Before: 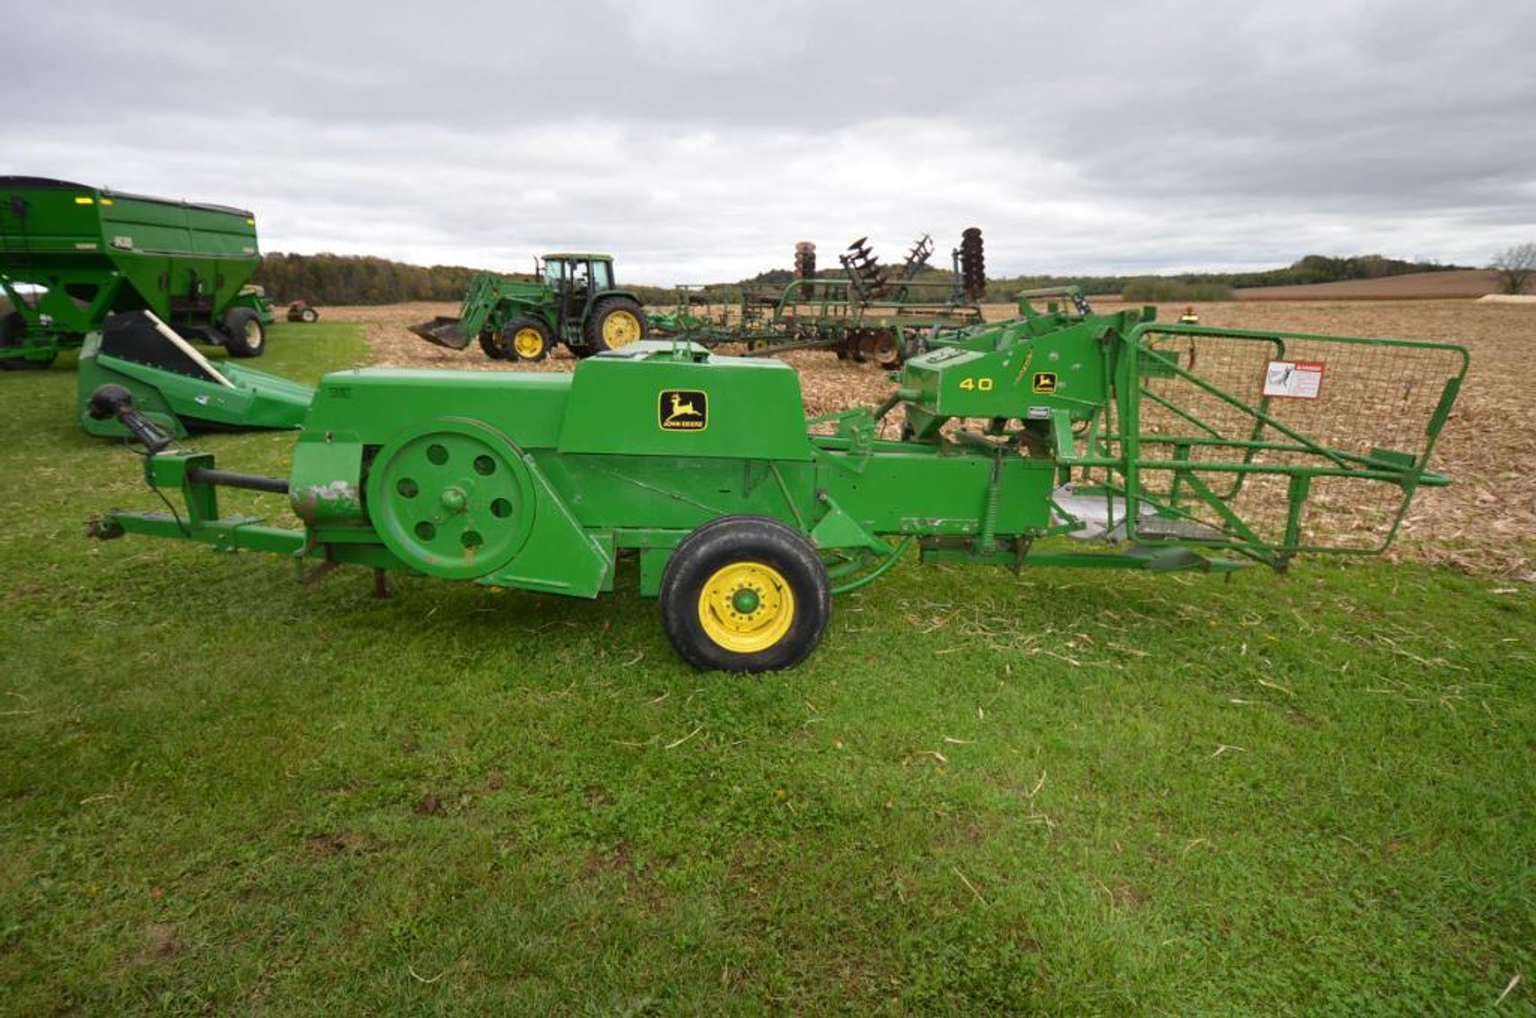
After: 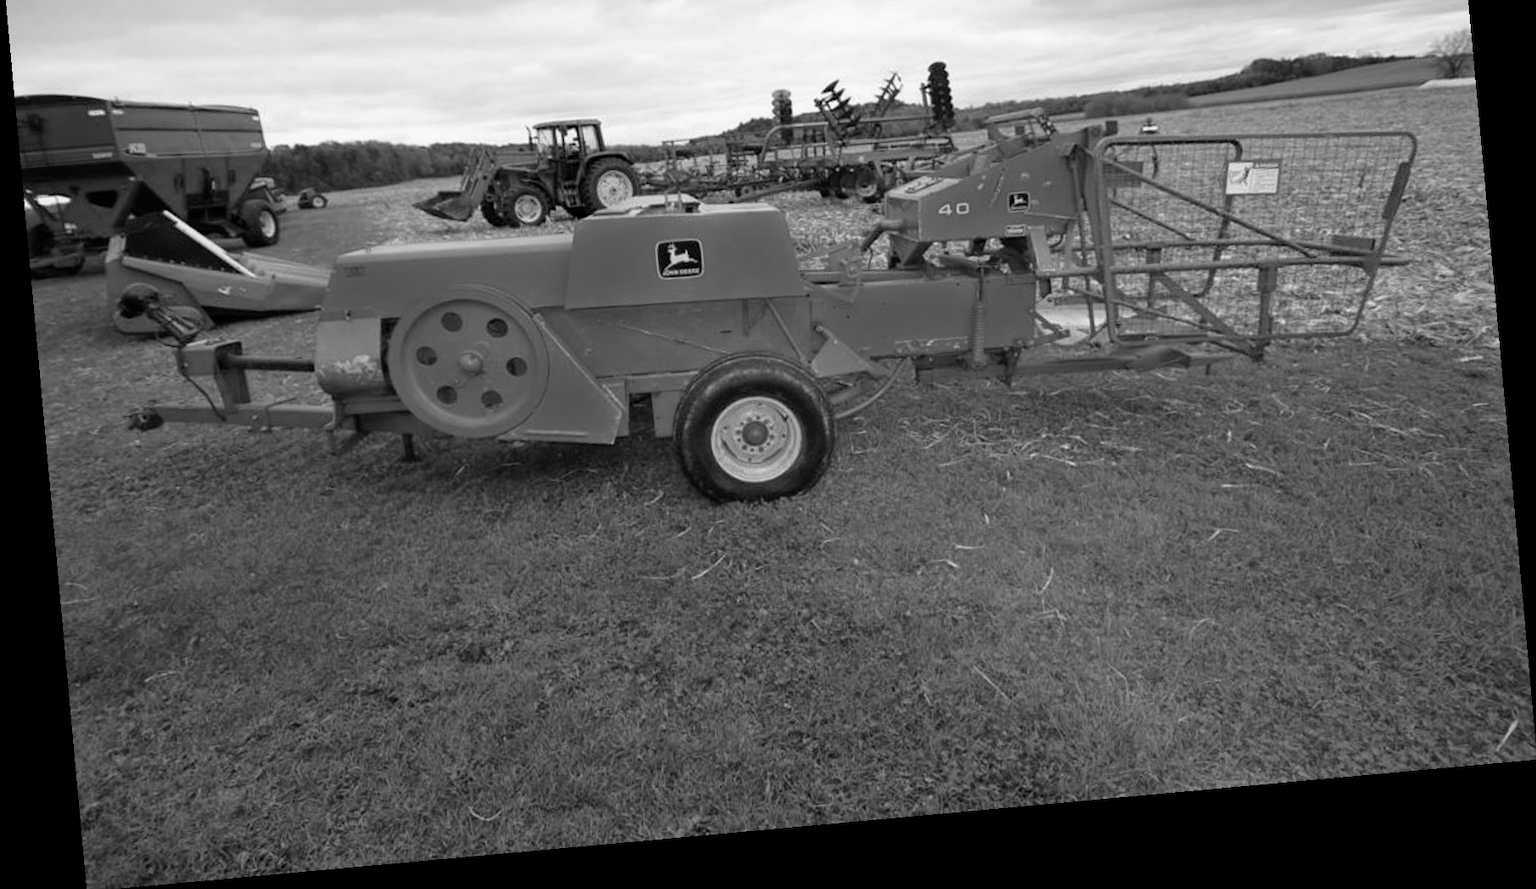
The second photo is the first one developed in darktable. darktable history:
rotate and perspective: rotation -5.2°, automatic cropping off
filmic rgb: middle gray luminance 18.42%, black relative exposure -11.45 EV, white relative exposure 2.55 EV, threshold 6 EV, target black luminance 0%, hardness 8.41, latitude 99%, contrast 1.084, shadows ↔ highlights balance 0.505%, add noise in highlights 0, preserve chrominance max RGB, color science v3 (2019), use custom middle-gray values true, iterations of high-quality reconstruction 0, contrast in highlights soft, enable highlight reconstruction true
monochrome: a 0, b 0, size 0.5, highlights 0.57
crop and rotate: top 18.507%
